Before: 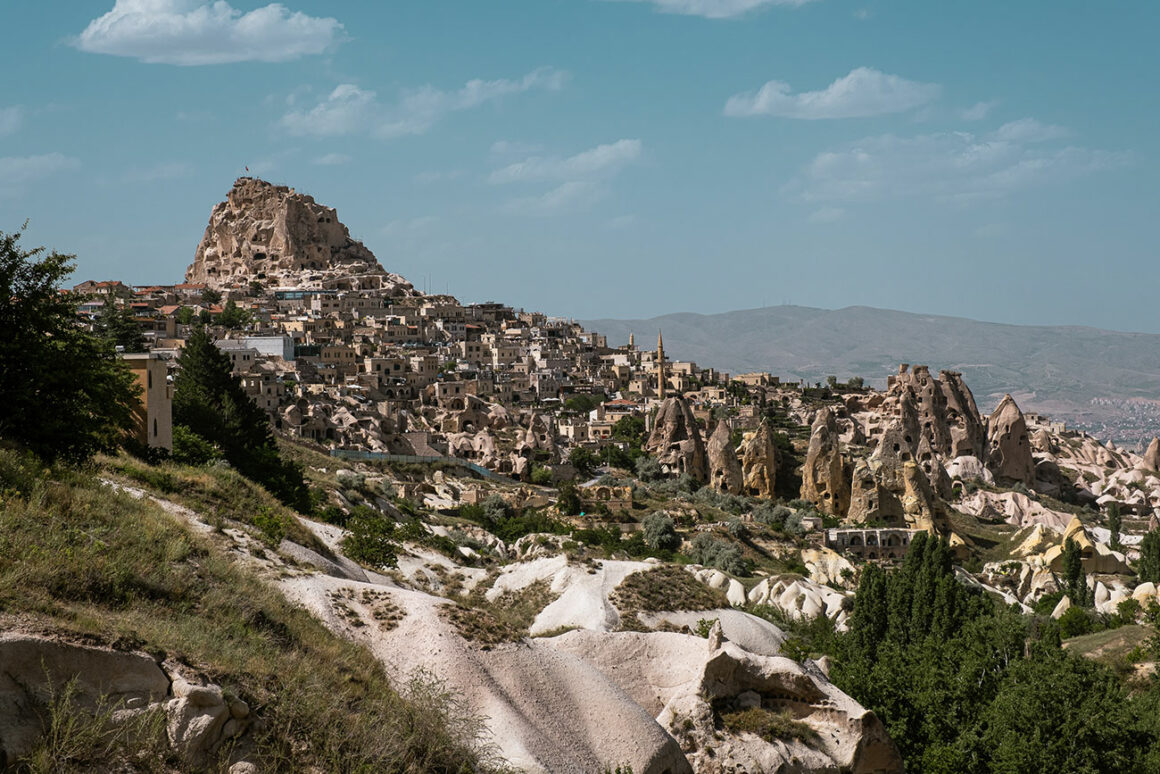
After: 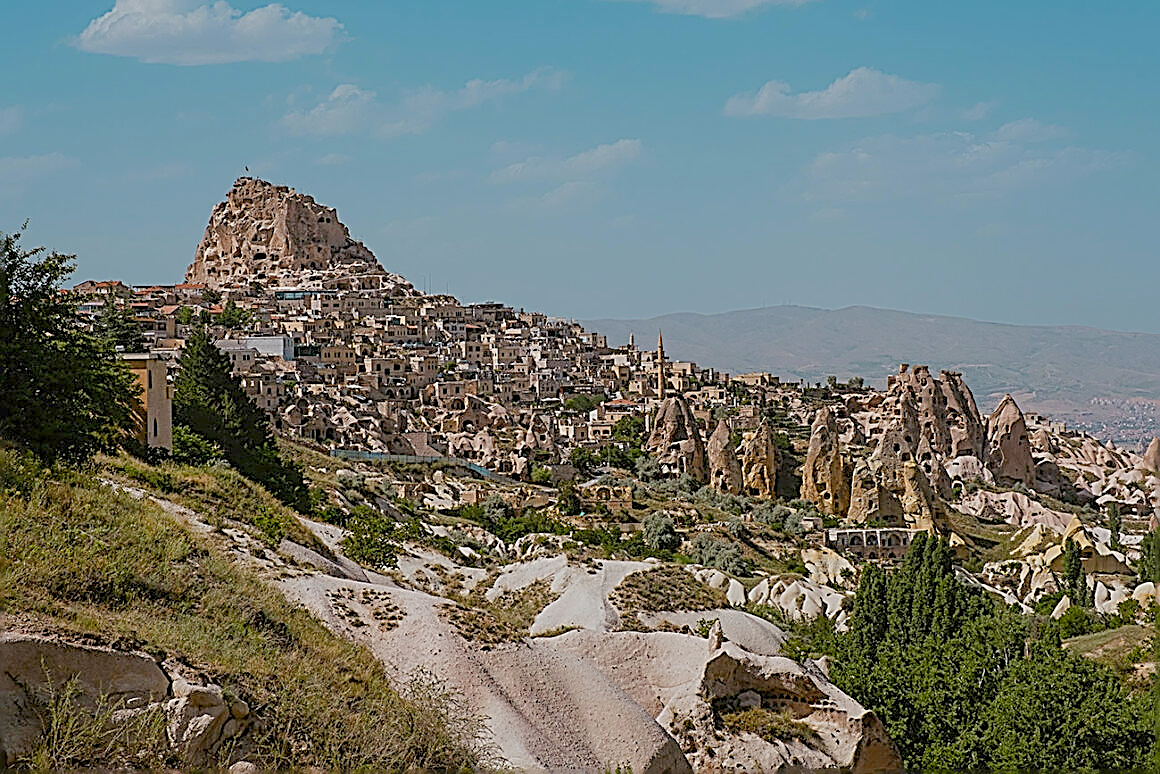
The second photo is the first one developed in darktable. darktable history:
color balance rgb: shadows lift › chroma 3.135%, shadows lift › hue 281.19°, perceptual saturation grading › global saturation 20%, perceptual saturation grading › highlights -24.891%, perceptual saturation grading › shadows 24.055%, perceptual brilliance grading › mid-tones 10.1%, perceptual brilliance grading › shadows 14.983%, contrast -29.962%
sharpen: amount 1.996
